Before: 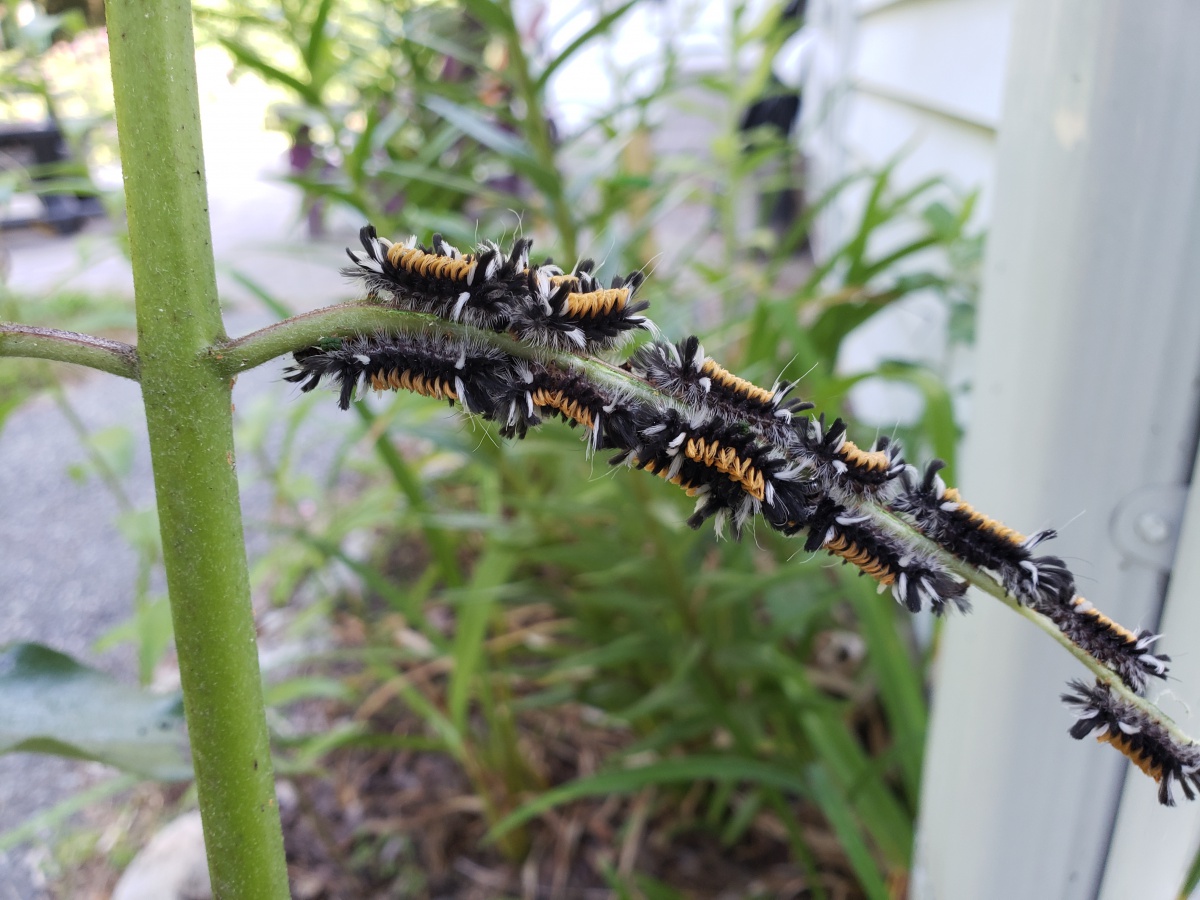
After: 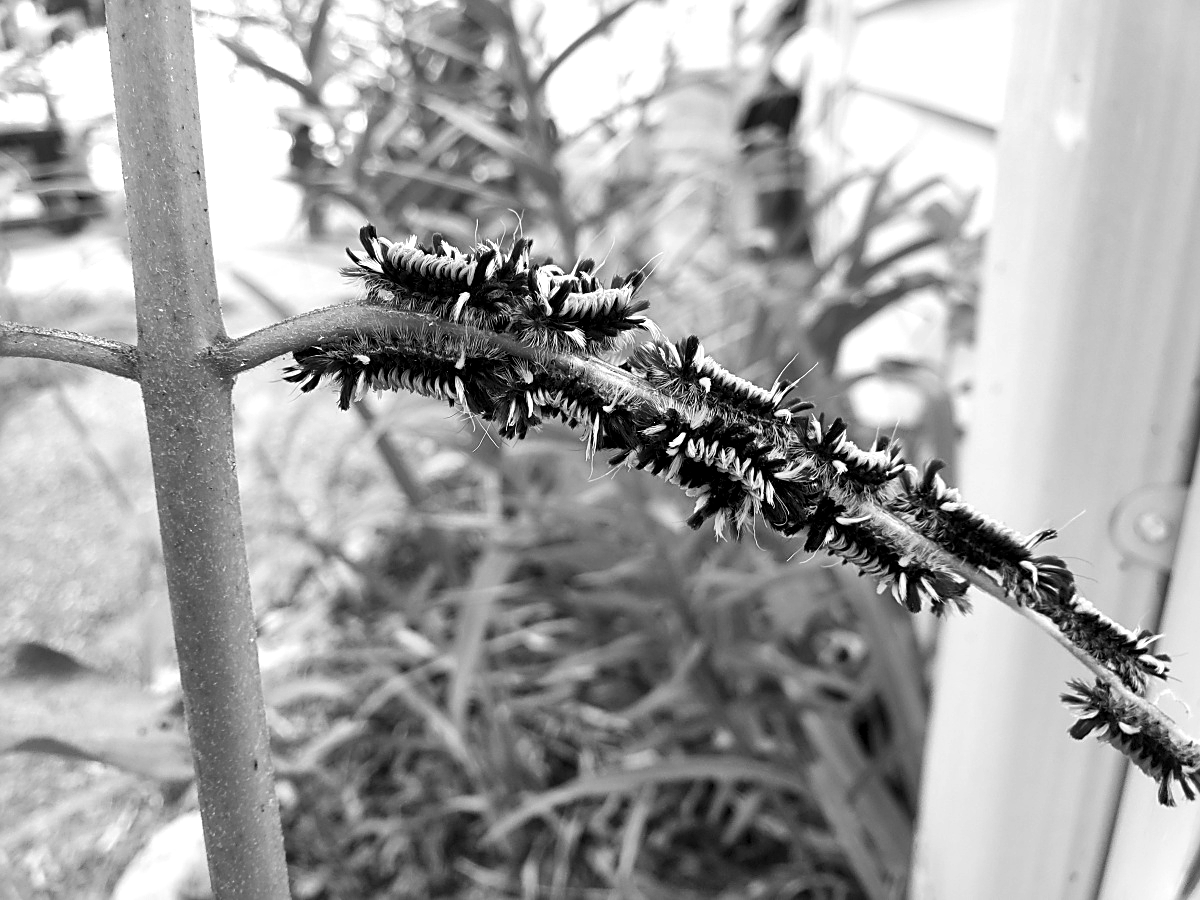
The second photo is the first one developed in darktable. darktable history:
local contrast: mode bilateral grid, contrast 100, coarseness 100, detail 165%, midtone range 0.2
shadows and highlights: radius 110.86, shadows 51.09, white point adjustment 9.16, highlights -4.17, highlights color adjustment 32.2%, soften with gaussian
sharpen: amount 0.575
monochrome: a -3.63, b -0.465
